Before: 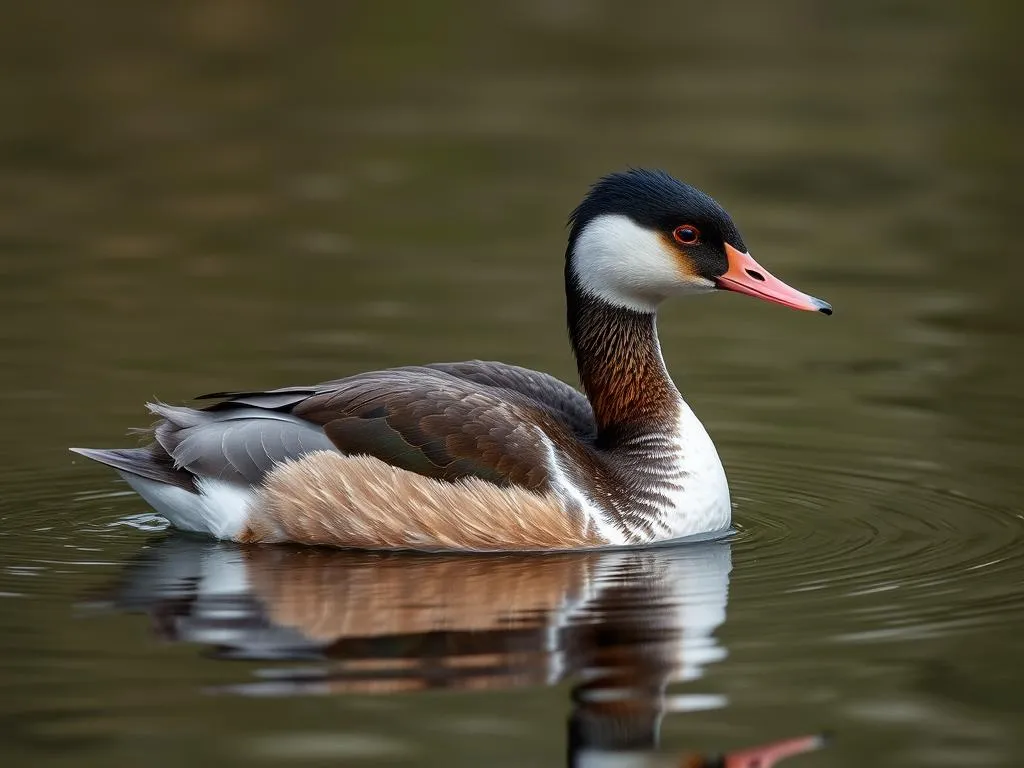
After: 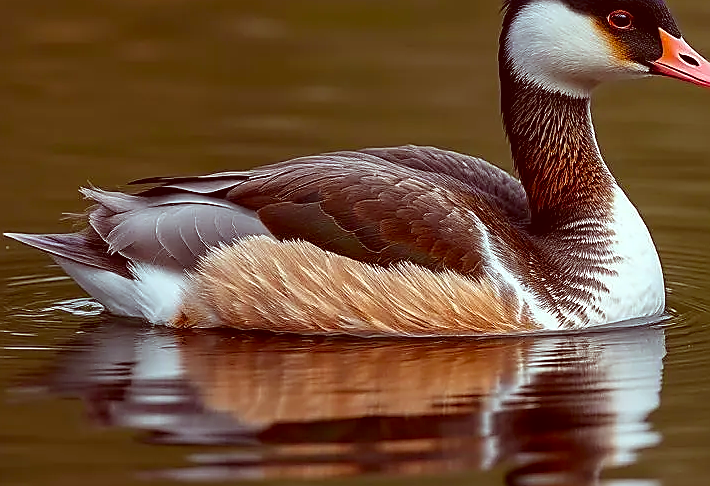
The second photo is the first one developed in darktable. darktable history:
color correction: highlights a* -7.04, highlights b* -0.158, shadows a* 20.79, shadows b* 12.4
sharpen: radius 1.404, amount 1.251, threshold 0.822
crop: left 6.514%, top 28.088%, right 24.129%, bottom 8.603%
color balance rgb: perceptual saturation grading › global saturation 25.274%
